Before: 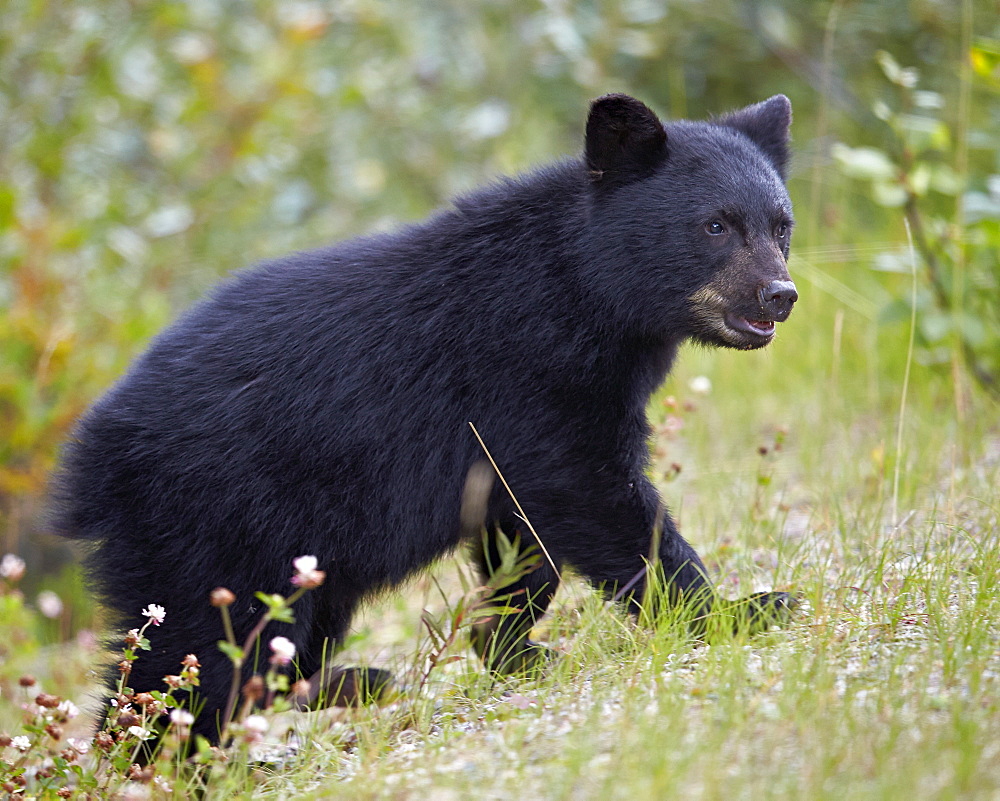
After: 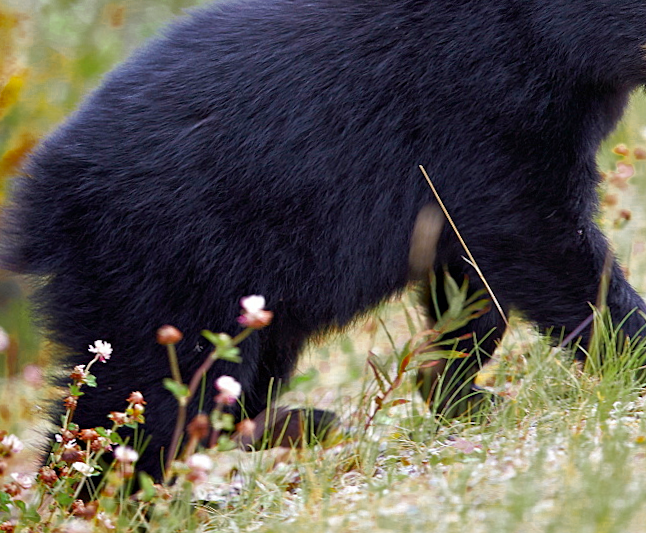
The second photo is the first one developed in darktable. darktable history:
color zones: curves: ch0 [(0.11, 0.396) (0.195, 0.36) (0.25, 0.5) (0.303, 0.412) (0.357, 0.544) (0.75, 0.5) (0.967, 0.328)]; ch1 [(0, 0.468) (0.112, 0.512) (0.202, 0.6) (0.25, 0.5) (0.307, 0.352) (0.357, 0.544) (0.75, 0.5) (0.963, 0.524)]
crop and rotate: angle -1.25°, left 3.748%, top 31.544%, right 29.897%
tone equalizer: smoothing diameter 24.81%, edges refinement/feathering 12.36, preserve details guided filter
